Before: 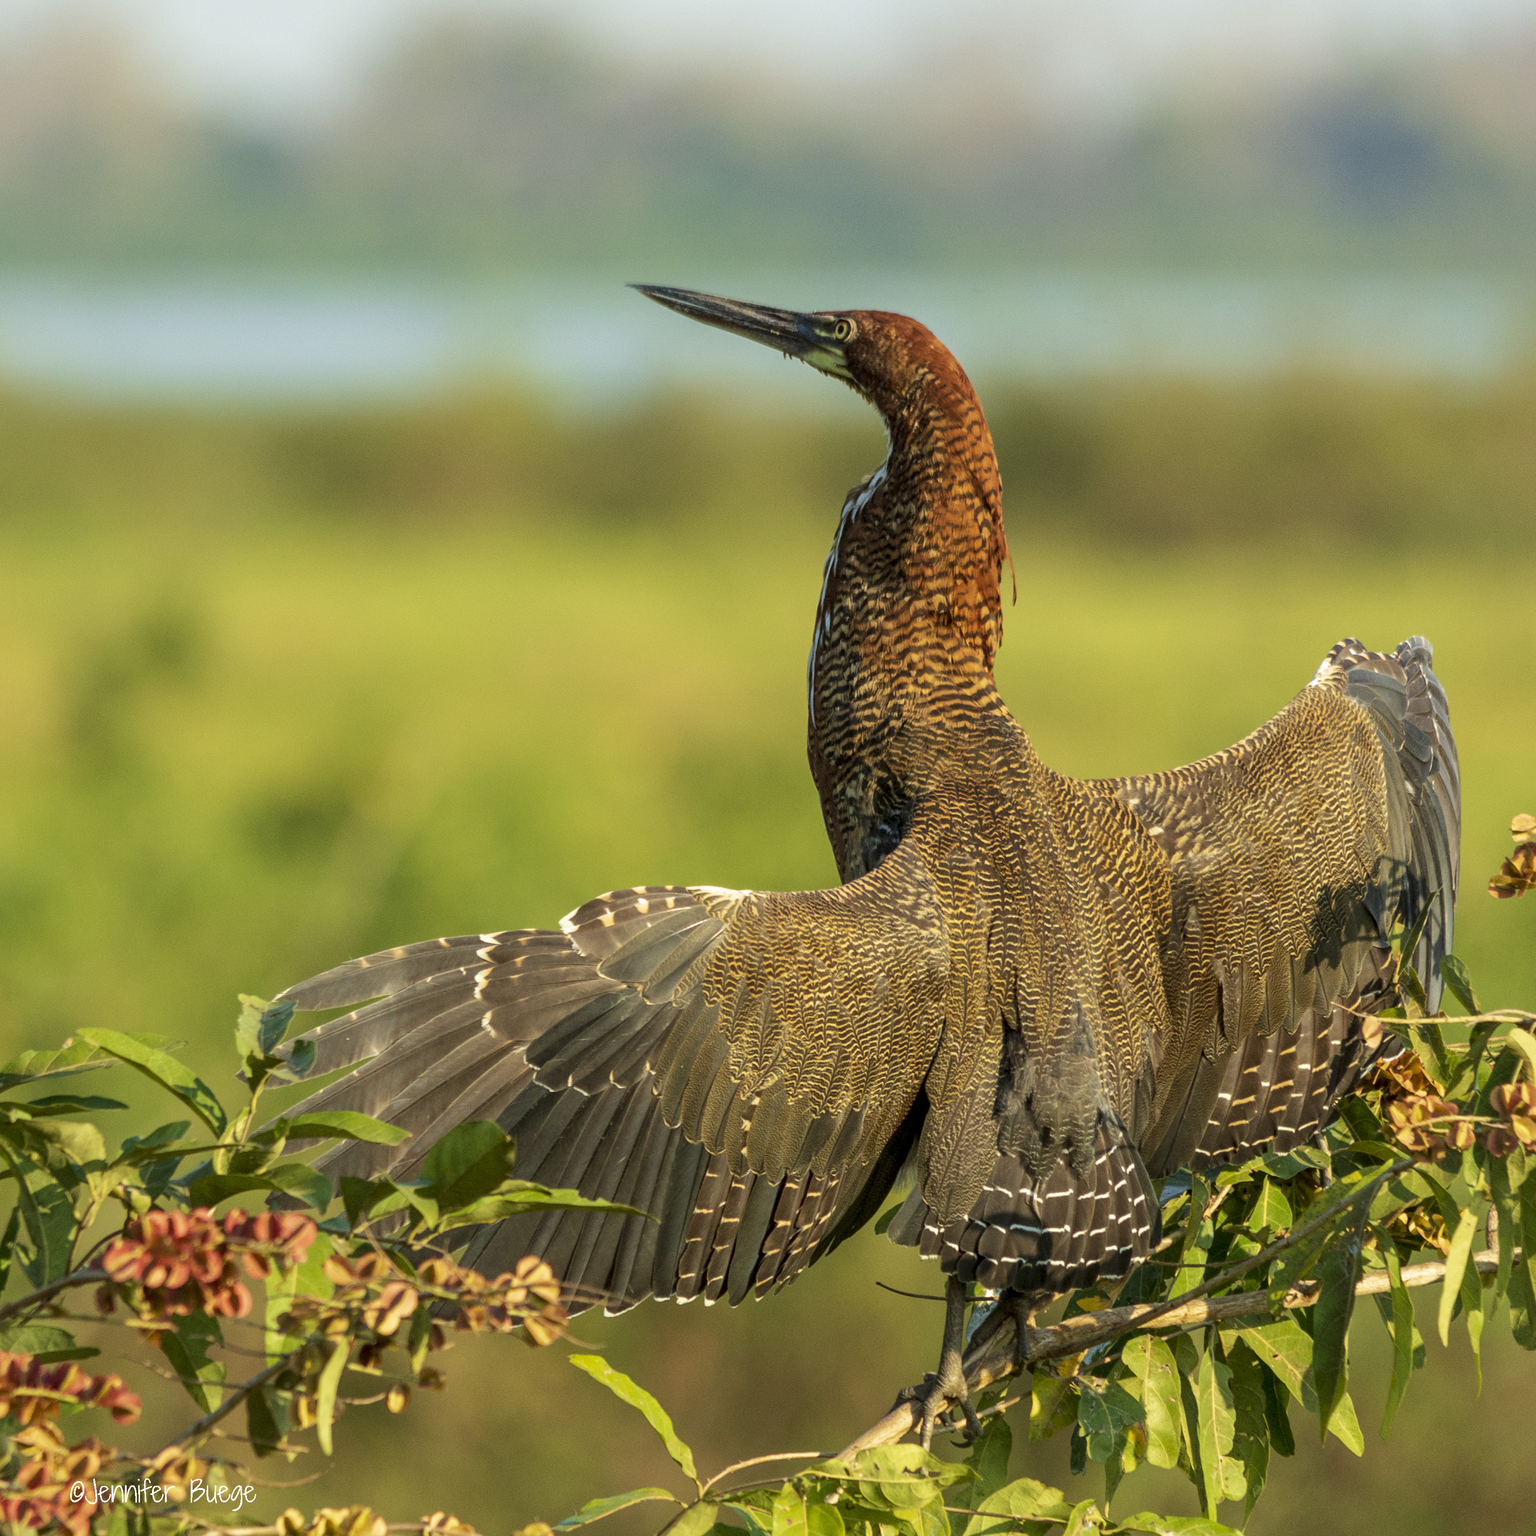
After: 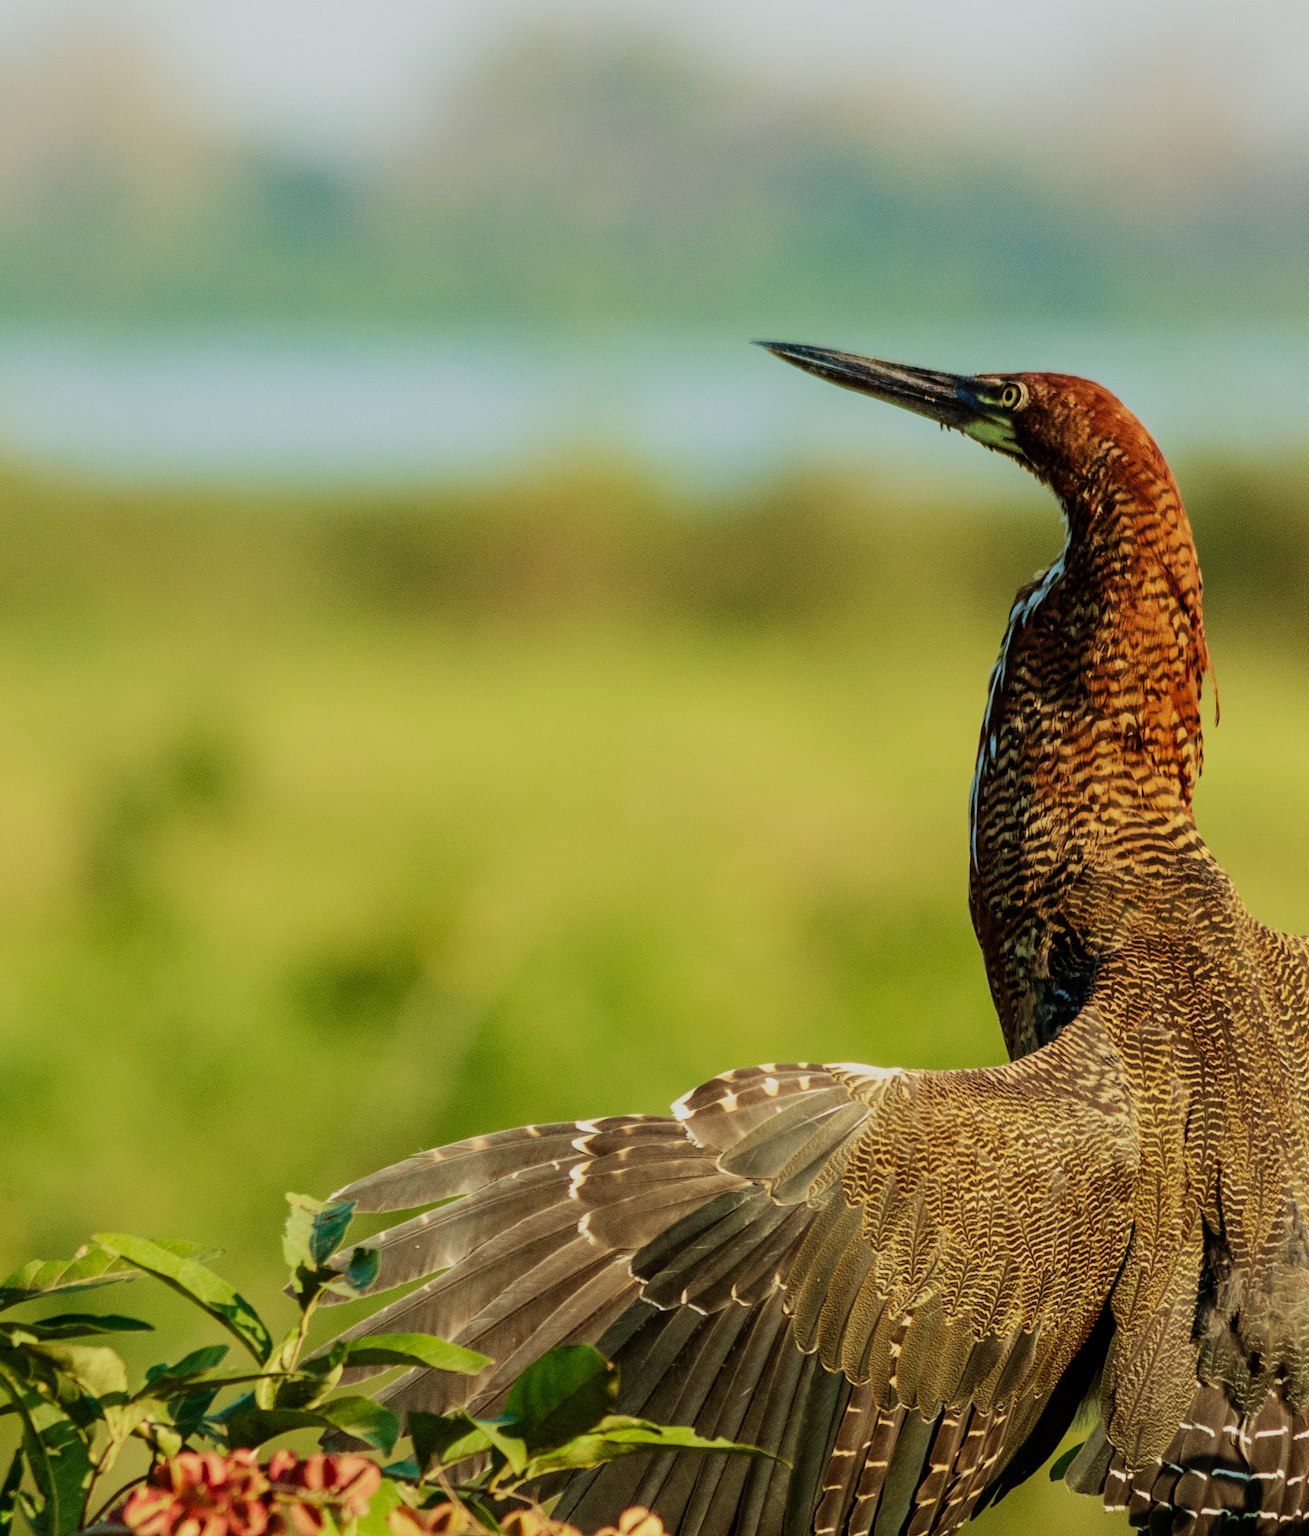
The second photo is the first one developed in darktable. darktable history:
velvia: on, module defaults
sigmoid: skew -0.2, preserve hue 0%, red attenuation 0.1, red rotation 0.035, green attenuation 0.1, green rotation -0.017, blue attenuation 0.15, blue rotation -0.052, base primaries Rec2020
crop: right 28.885%, bottom 16.626%
